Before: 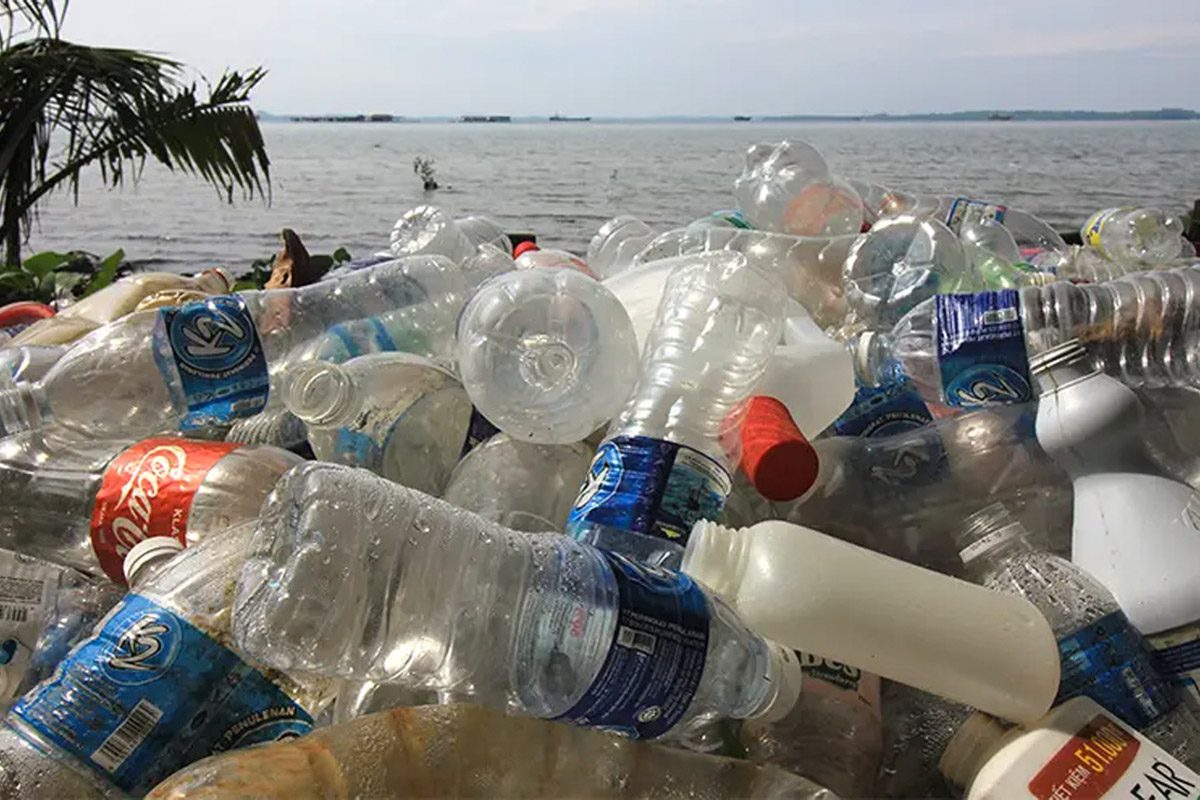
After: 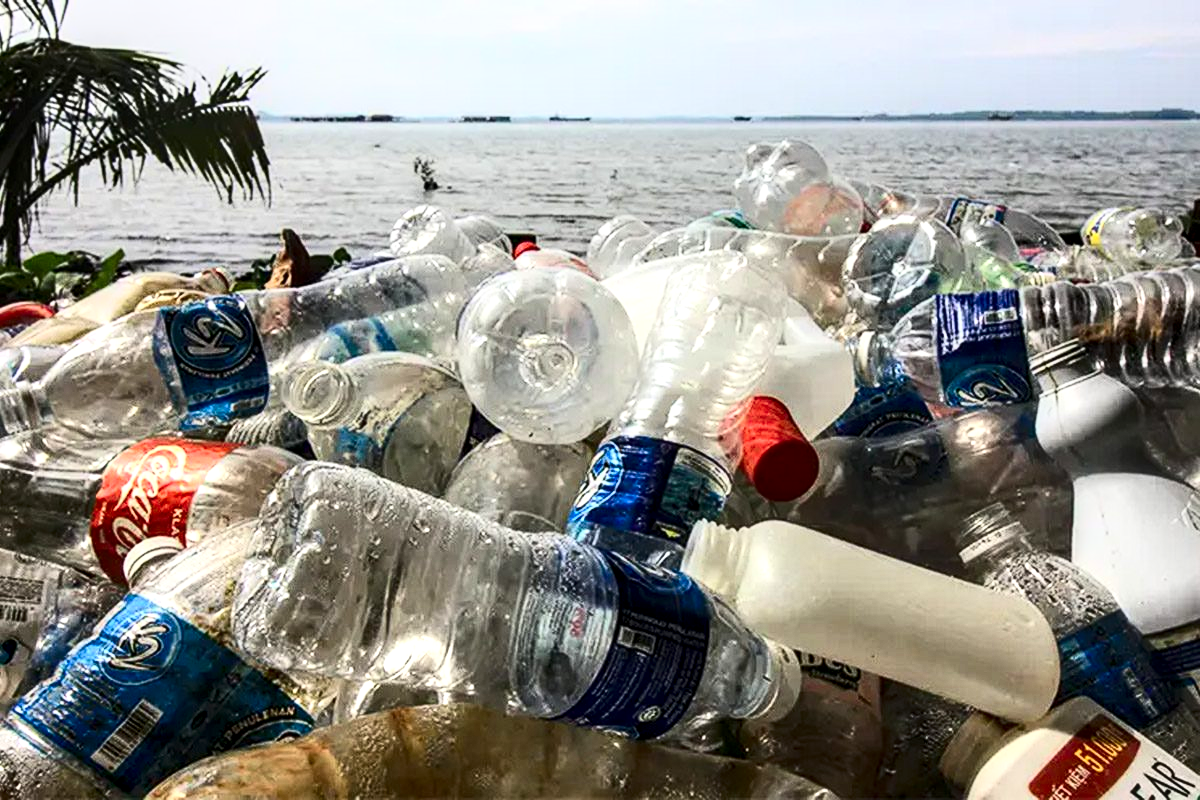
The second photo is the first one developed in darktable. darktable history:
contrast brightness saturation: contrast 0.399, brightness 0.098, saturation 0.21
local contrast: highlights 57%, detail 145%
